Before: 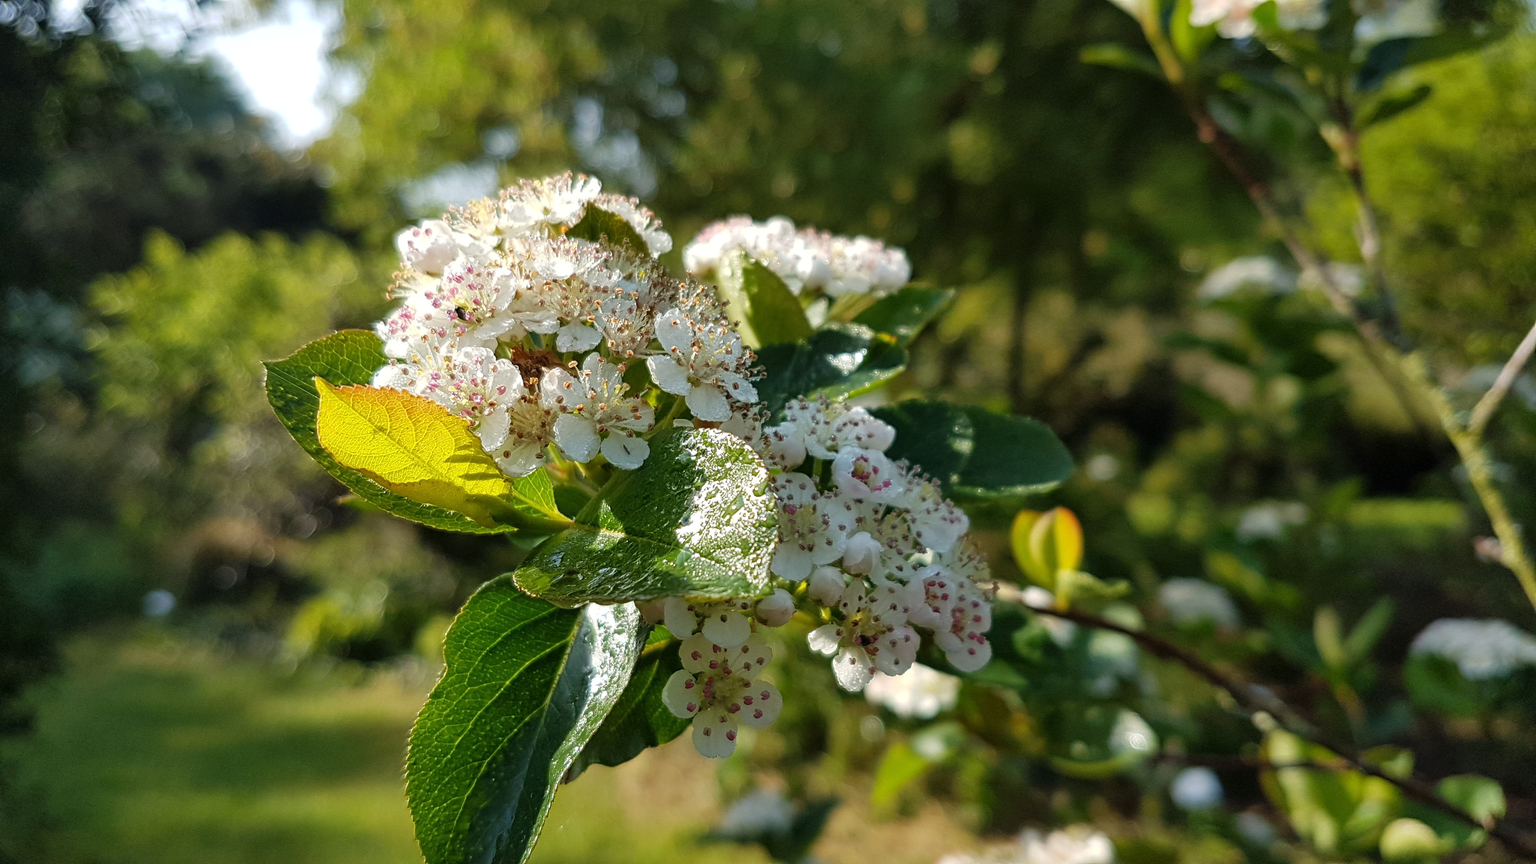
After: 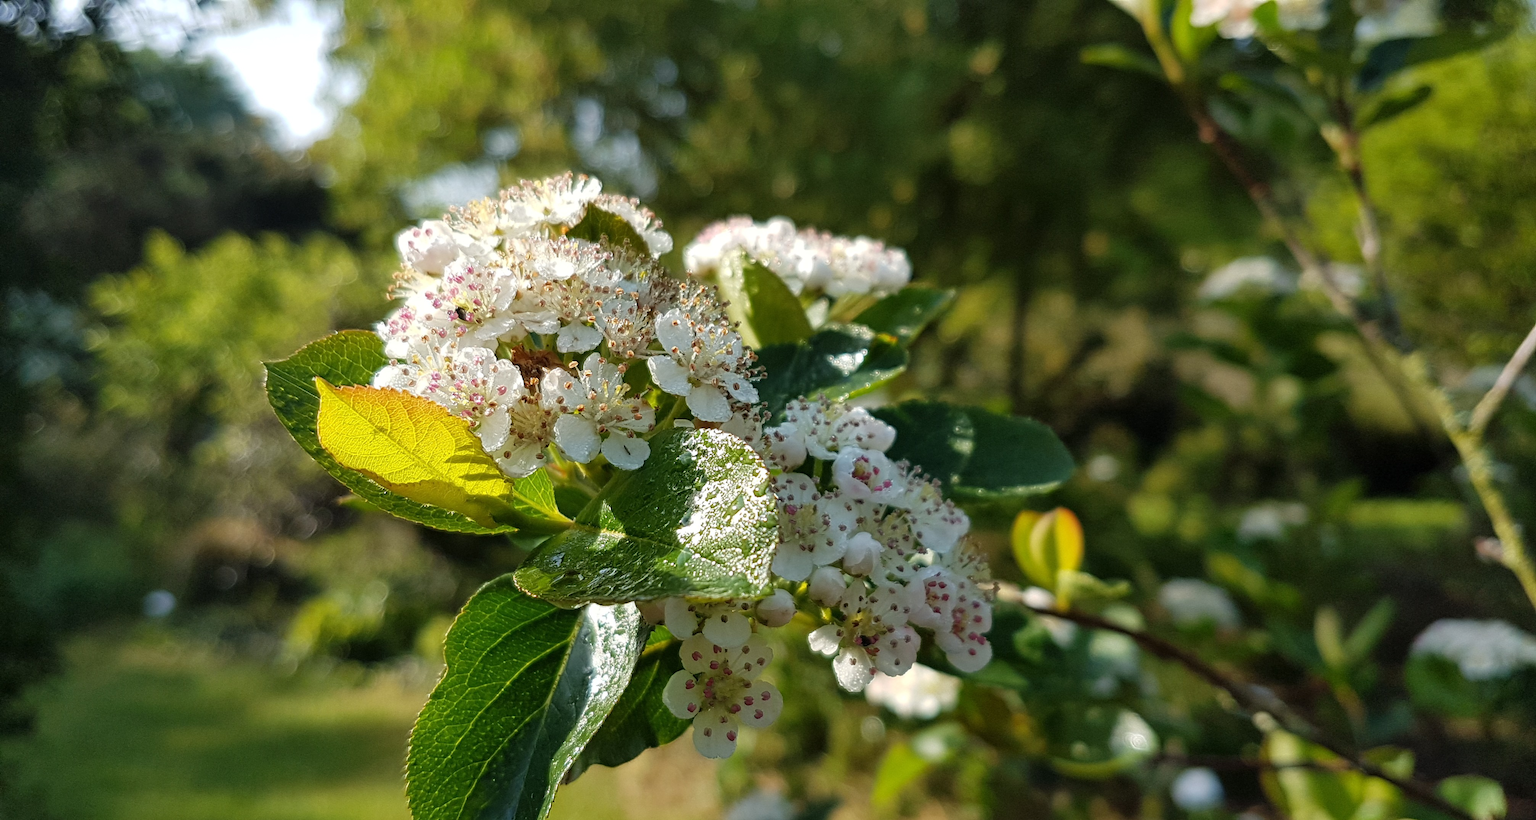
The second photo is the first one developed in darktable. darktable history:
crop and rotate: top 0.006%, bottom 5.04%
